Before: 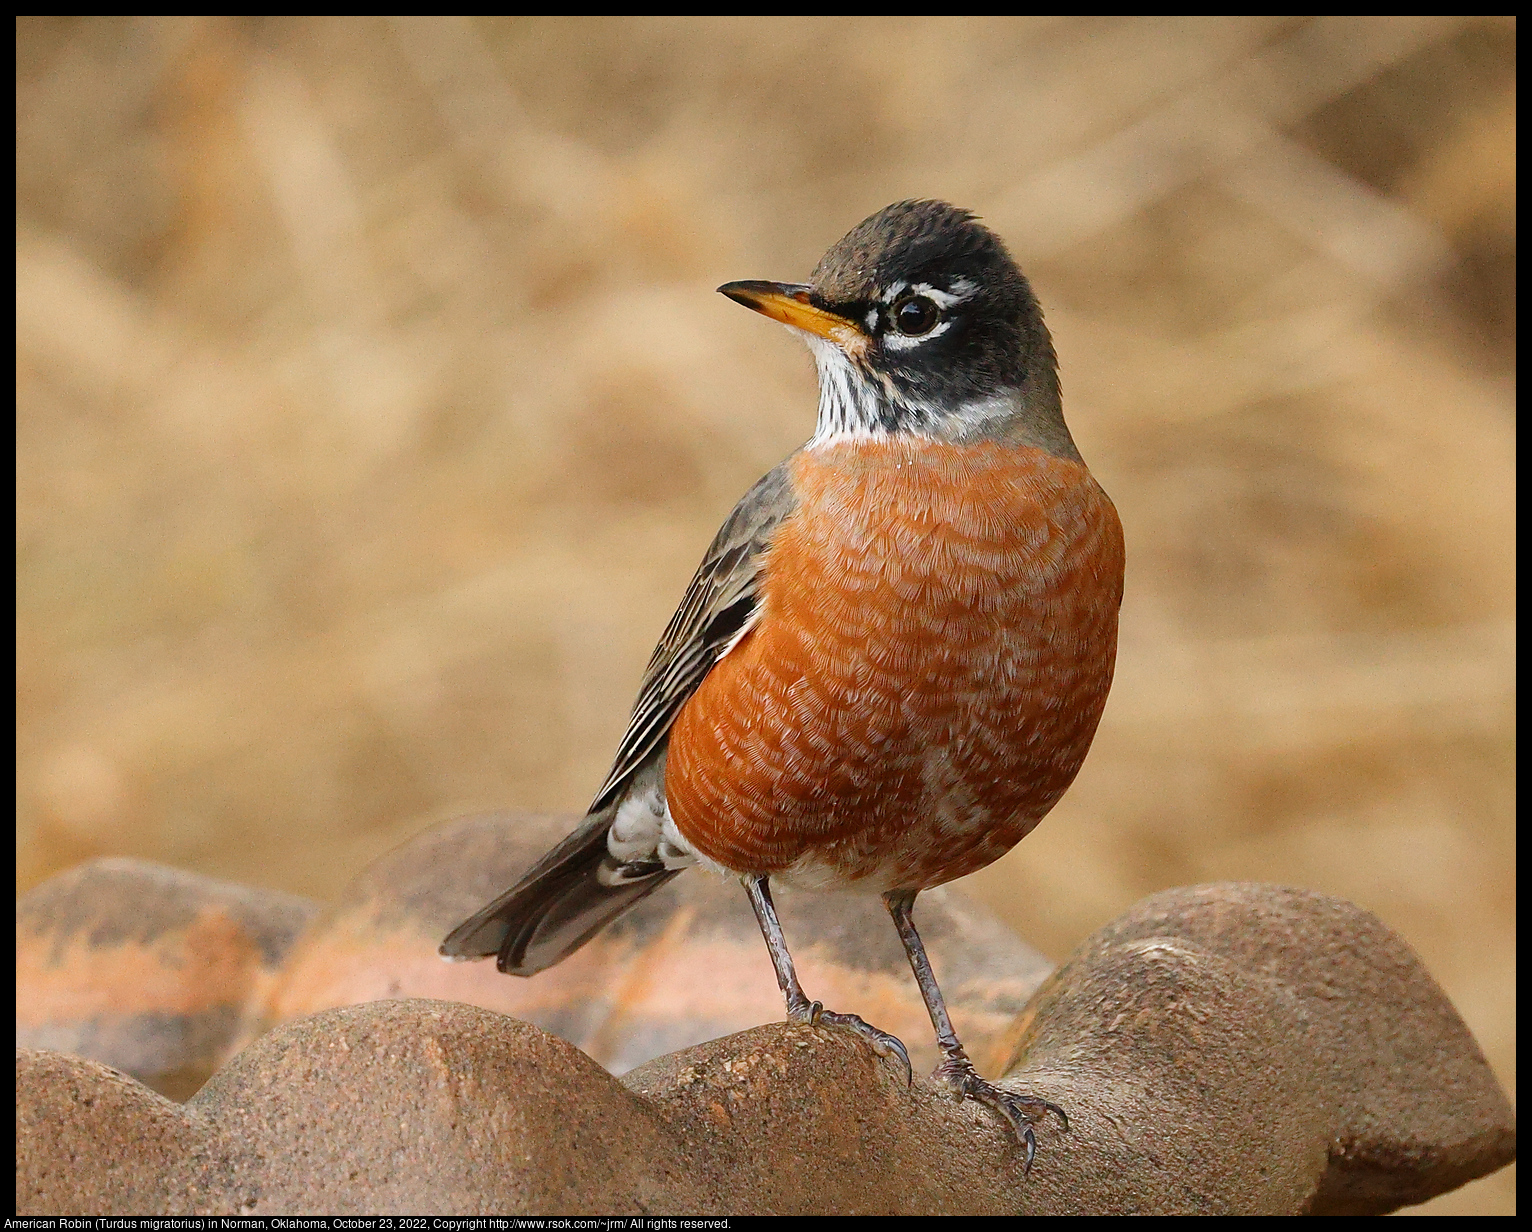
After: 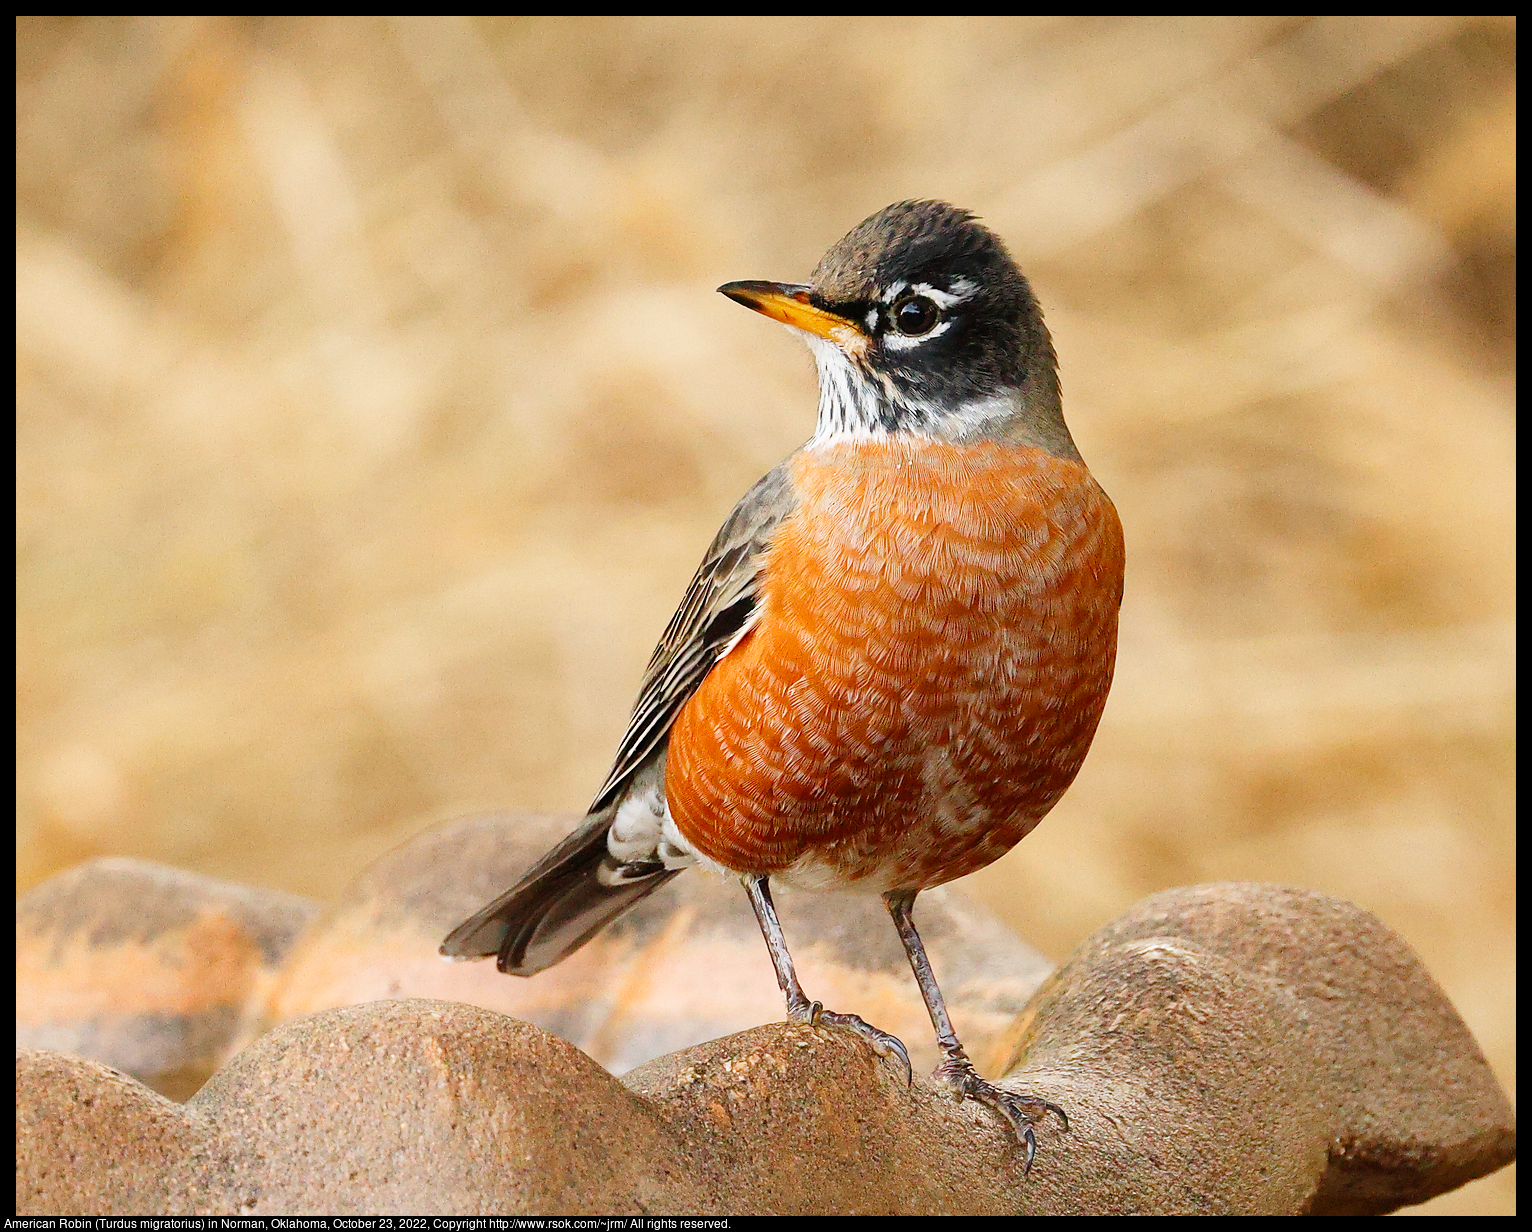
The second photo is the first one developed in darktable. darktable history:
tone curve: curves: ch0 [(0, 0) (0.004, 0.001) (0.133, 0.132) (0.325, 0.395) (0.455, 0.565) (0.832, 0.925) (1, 1)], preserve colors none
shadows and highlights: shadows 25.14, highlights -25.04
